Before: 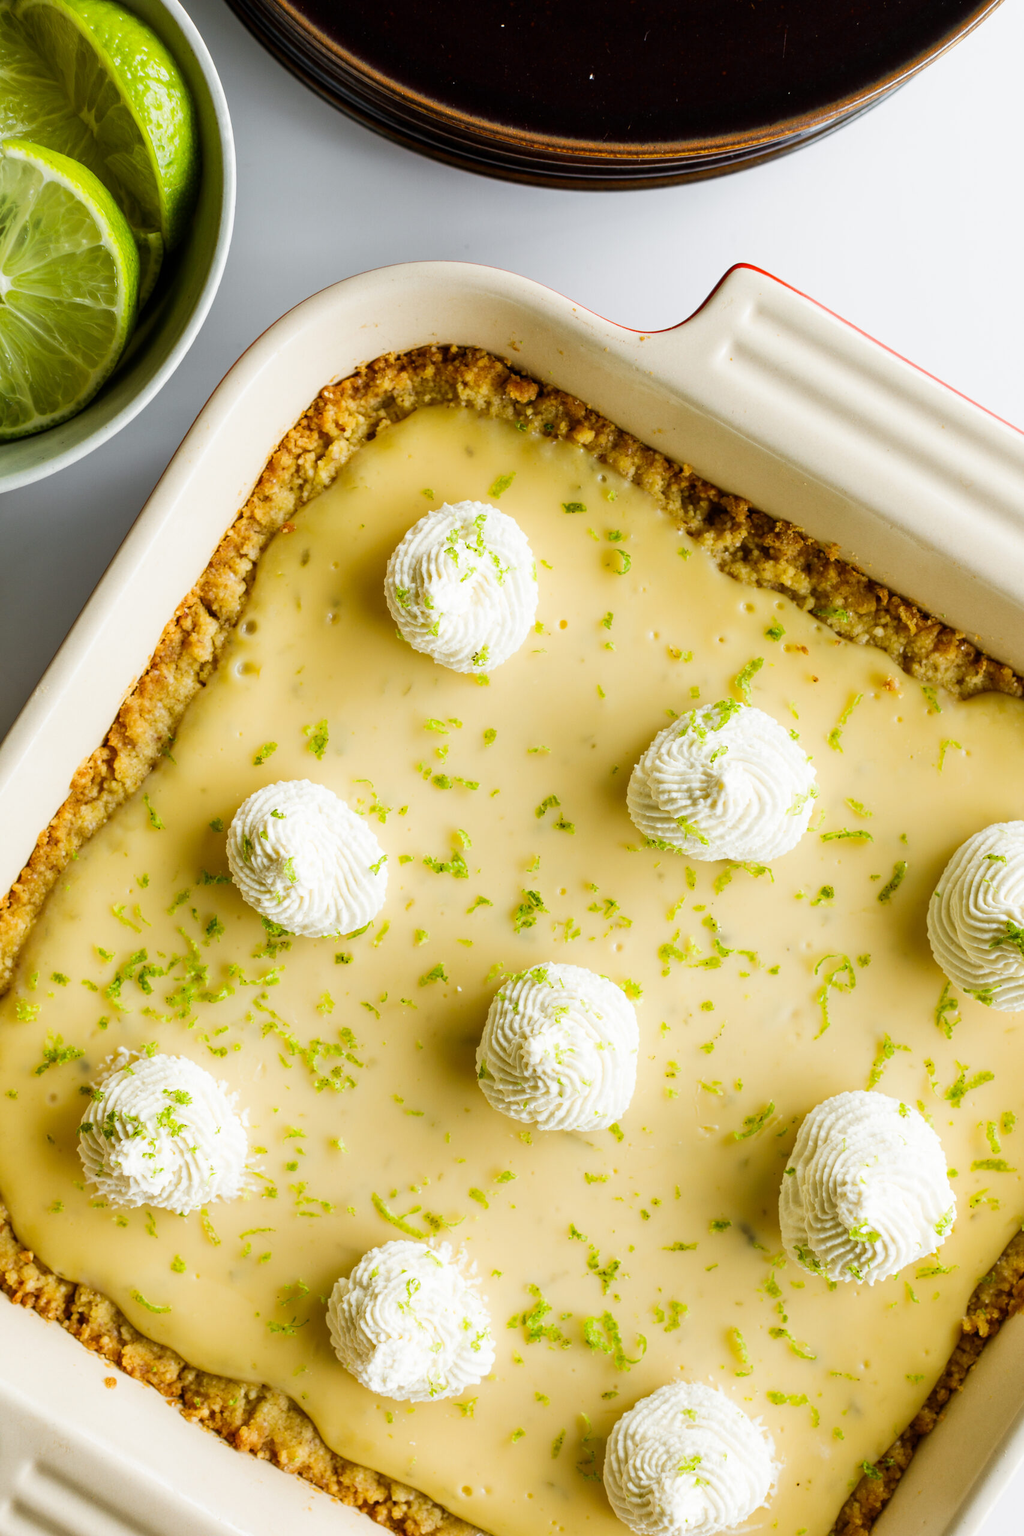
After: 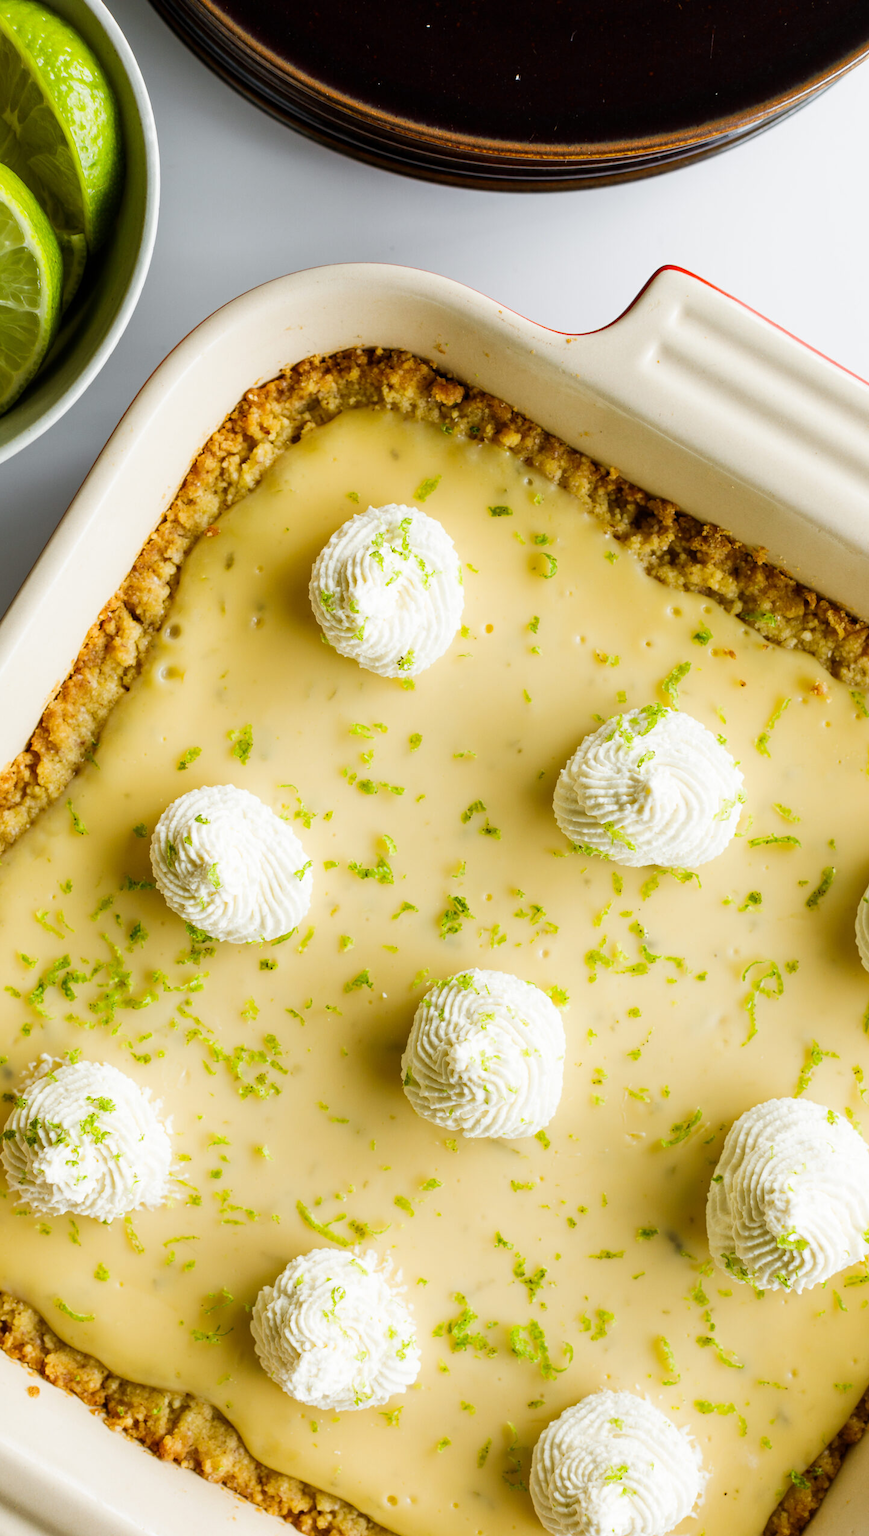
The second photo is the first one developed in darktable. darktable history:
crop: left 7.598%, right 7.873%
